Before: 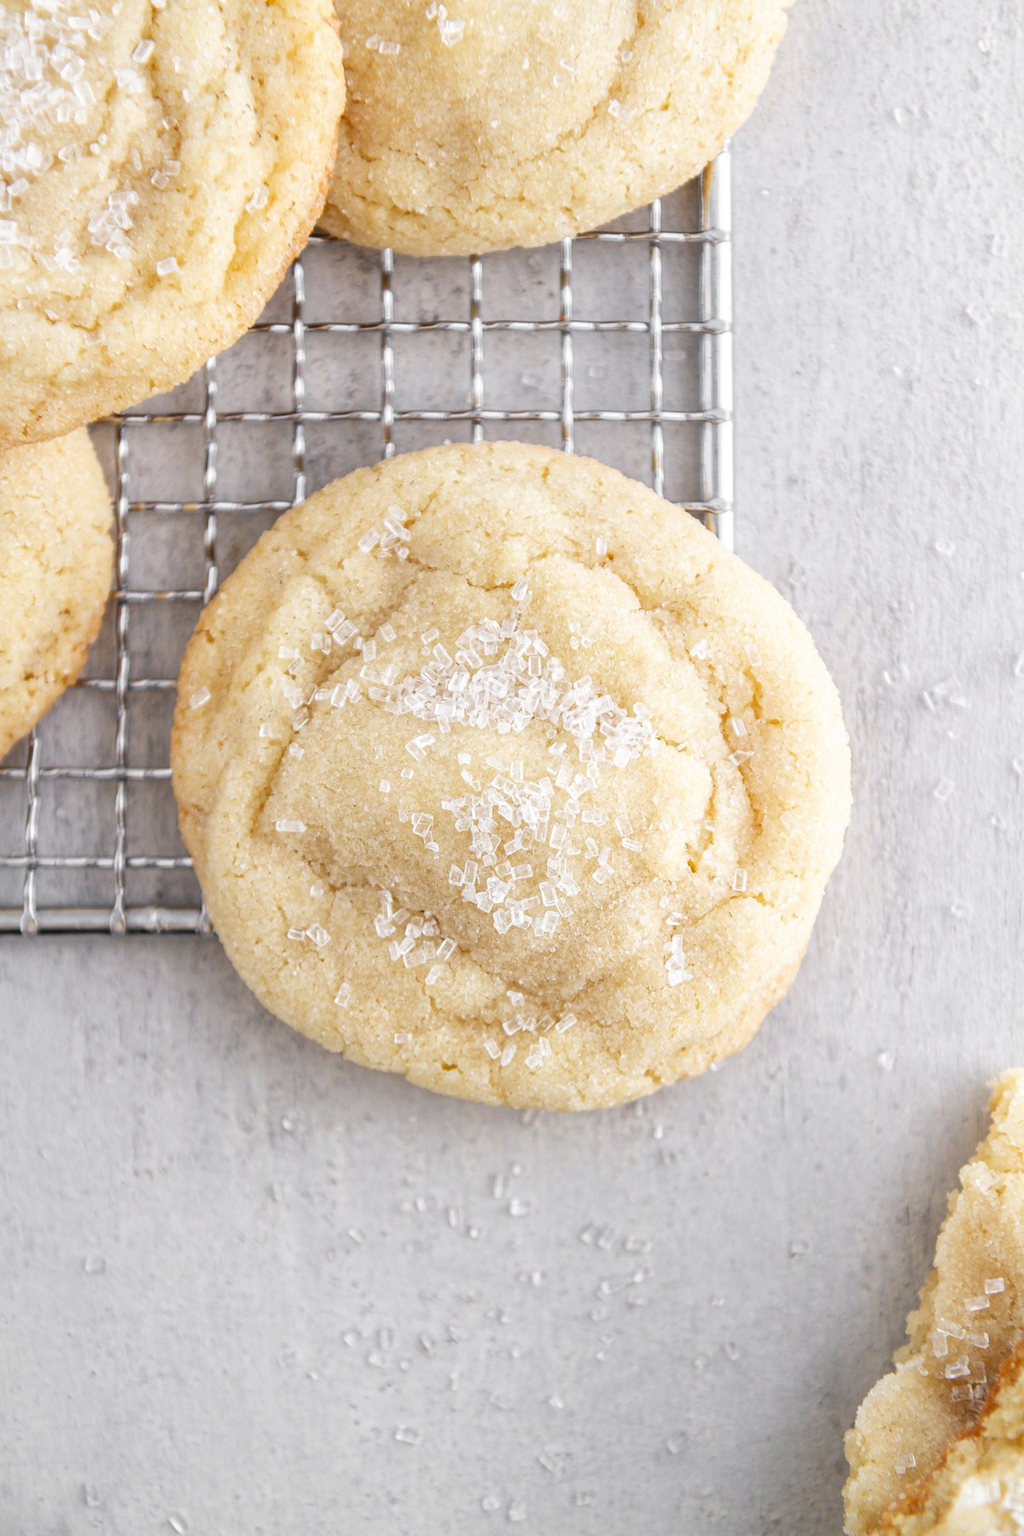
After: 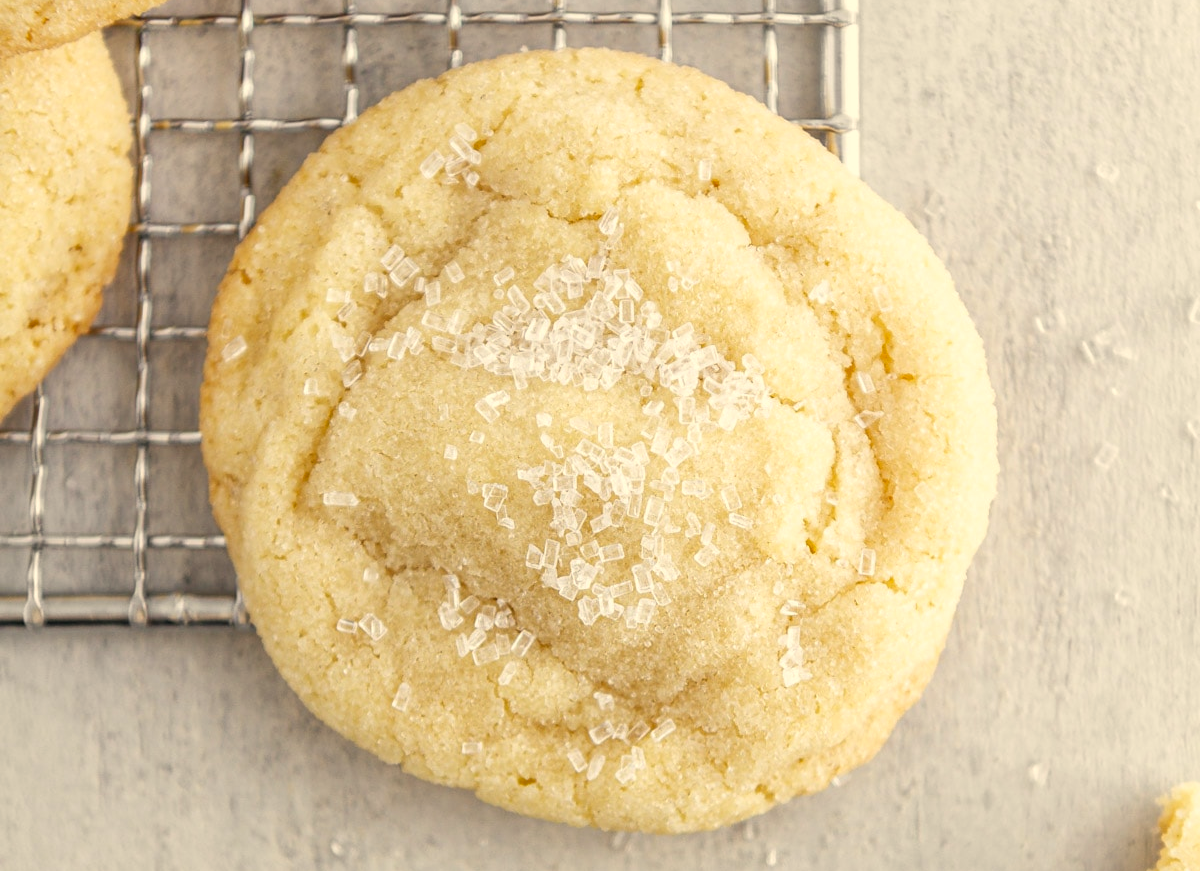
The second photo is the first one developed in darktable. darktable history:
crop and rotate: top 26.056%, bottom 25.543%
color correction: highlights a* 1.39, highlights b* 17.83
